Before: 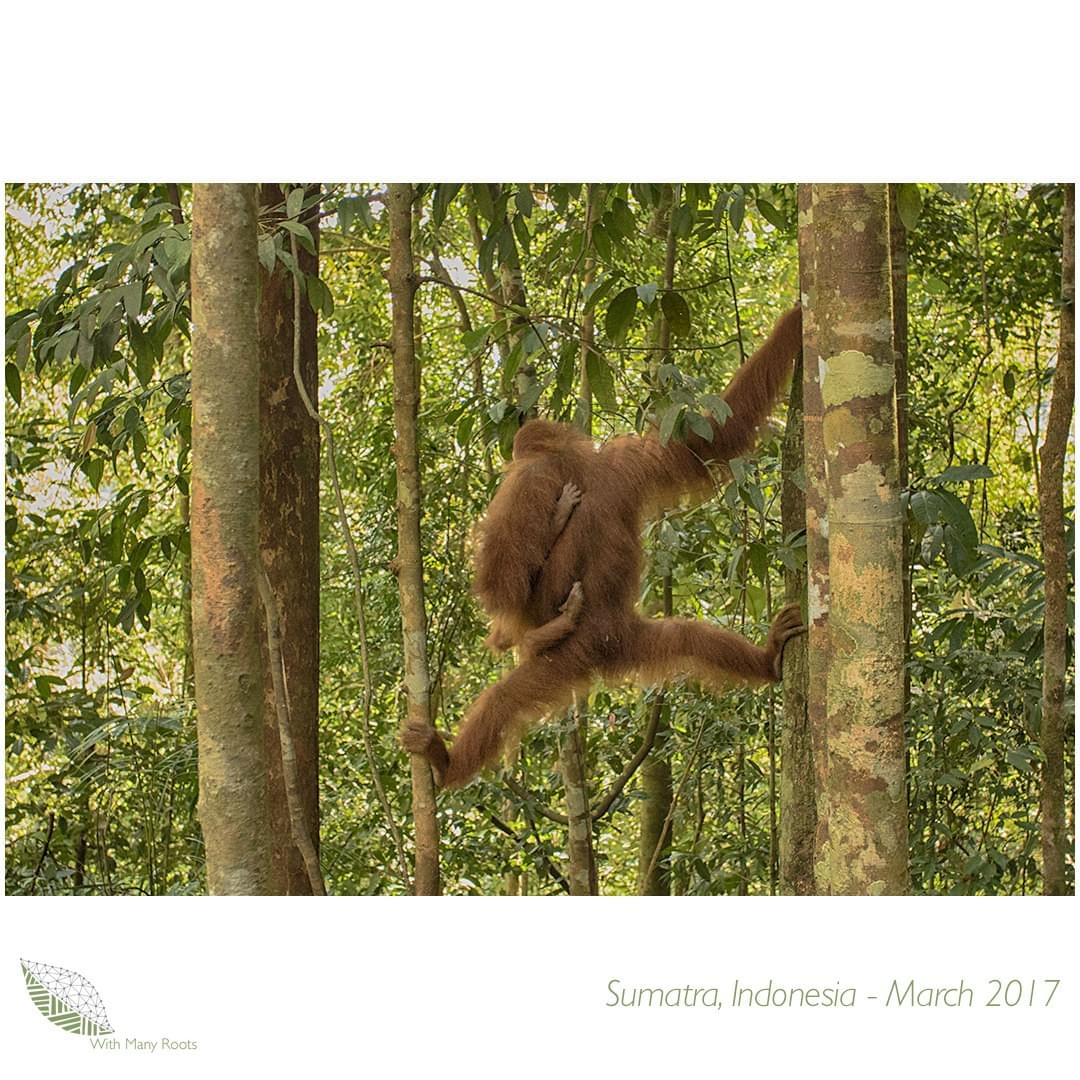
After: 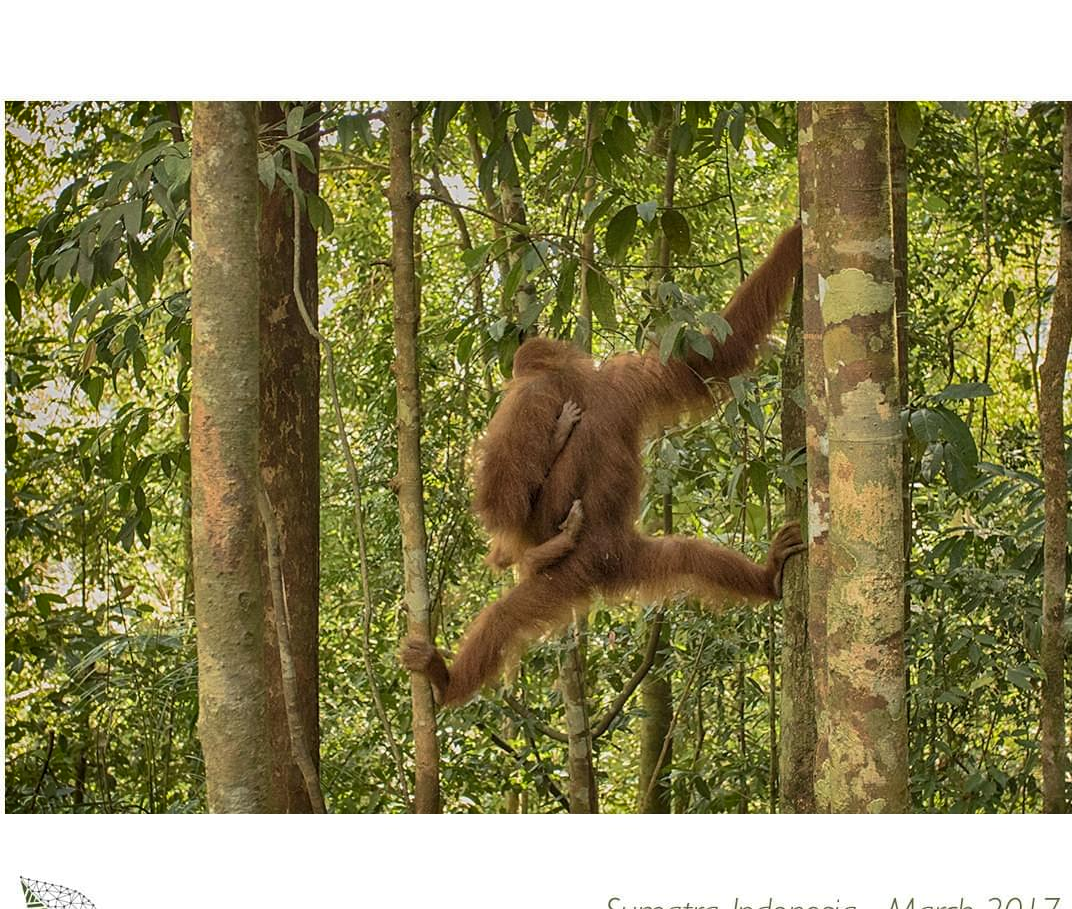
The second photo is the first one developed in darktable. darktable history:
local contrast: mode bilateral grid, contrast 100, coarseness 100, detail 108%, midtone range 0.2
crop: top 7.625%, bottom 8.027%
shadows and highlights: soften with gaussian
